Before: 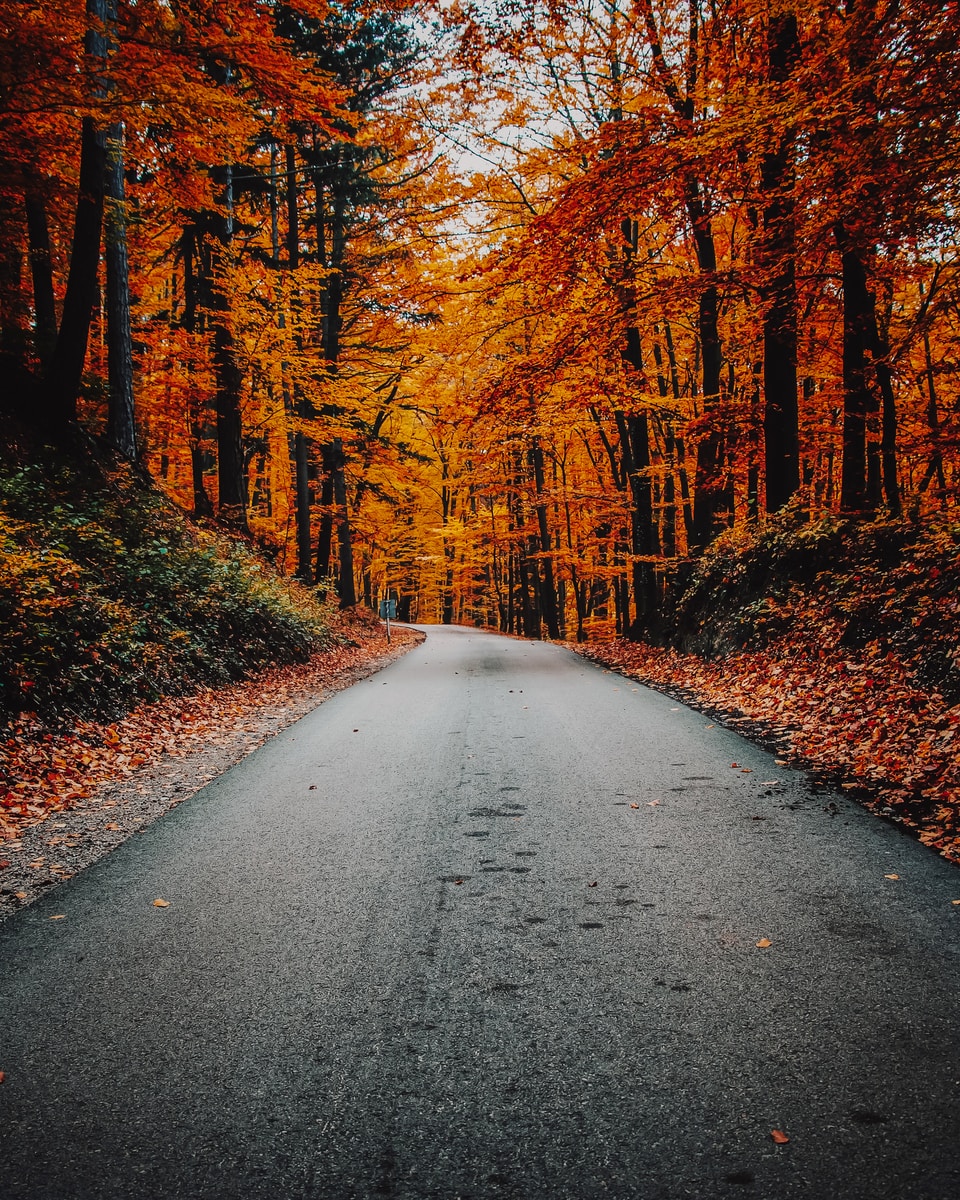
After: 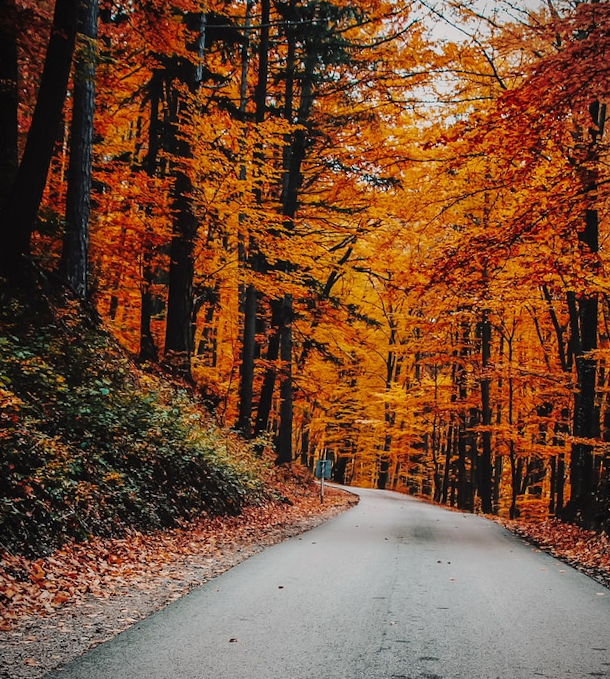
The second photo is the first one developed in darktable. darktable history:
vignetting: fall-off start 100%, fall-off radius 64.94%, automatic ratio true, unbound false
crop and rotate: angle -4.99°, left 2.122%, top 6.945%, right 27.566%, bottom 30.519%
